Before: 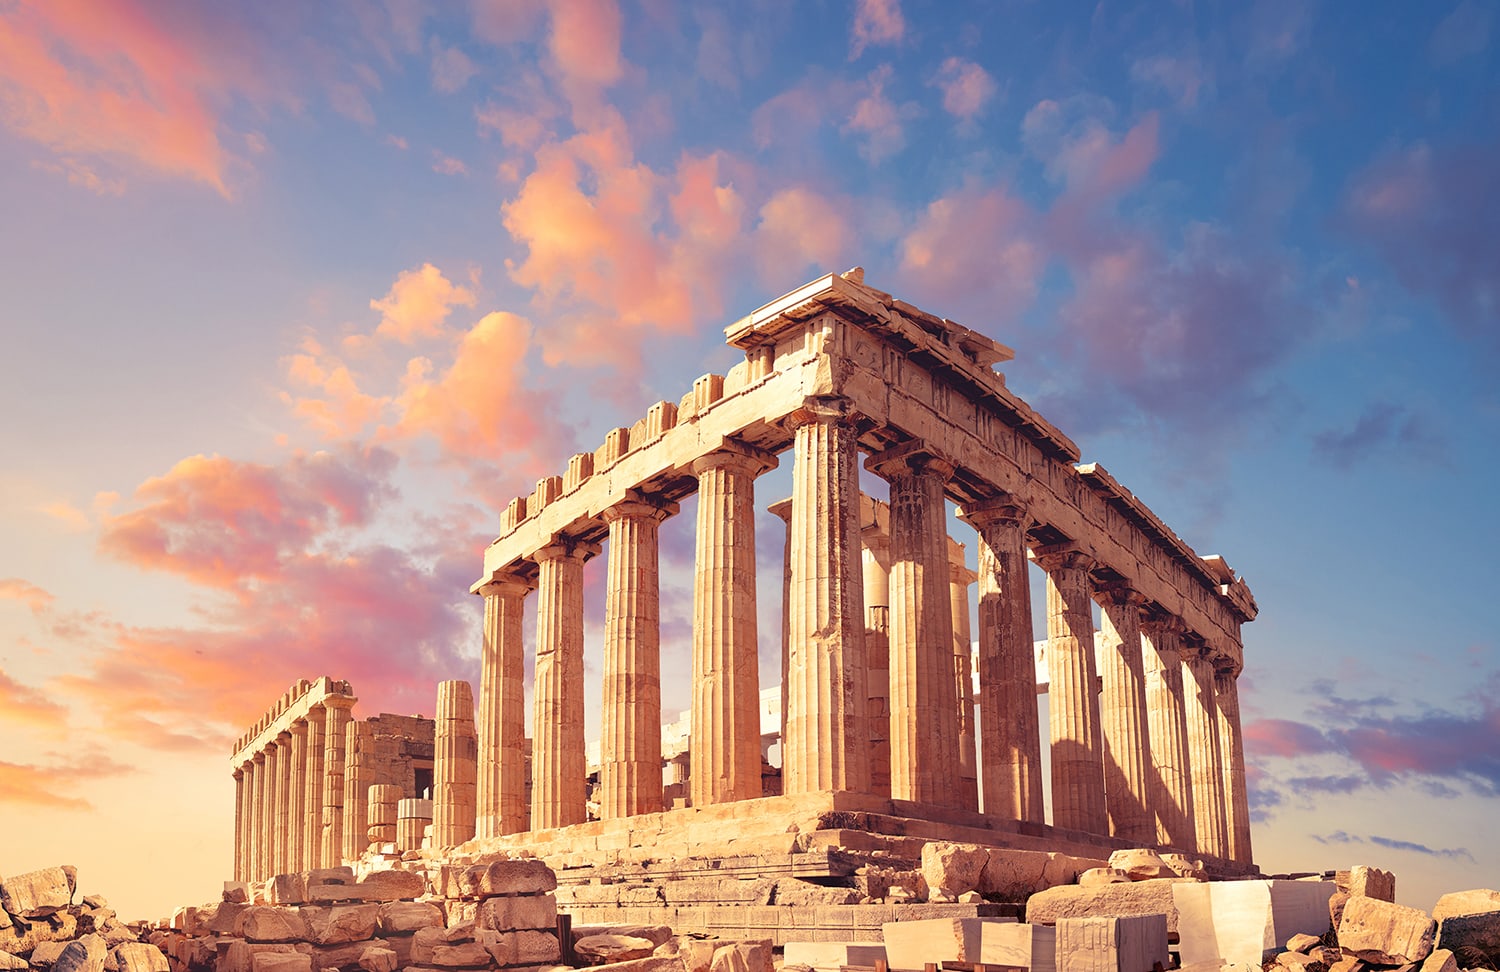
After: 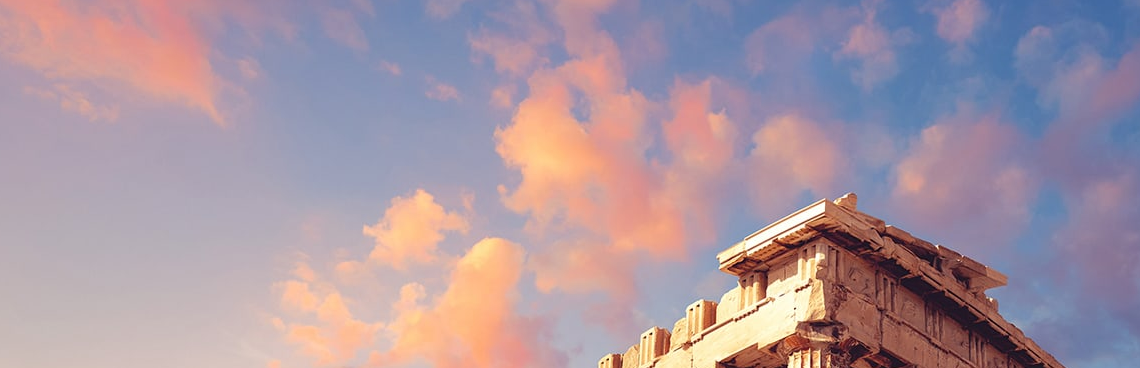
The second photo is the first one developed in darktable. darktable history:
crop: left 0.524%, top 7.634%, right 23.429%, bottom 54.493%
